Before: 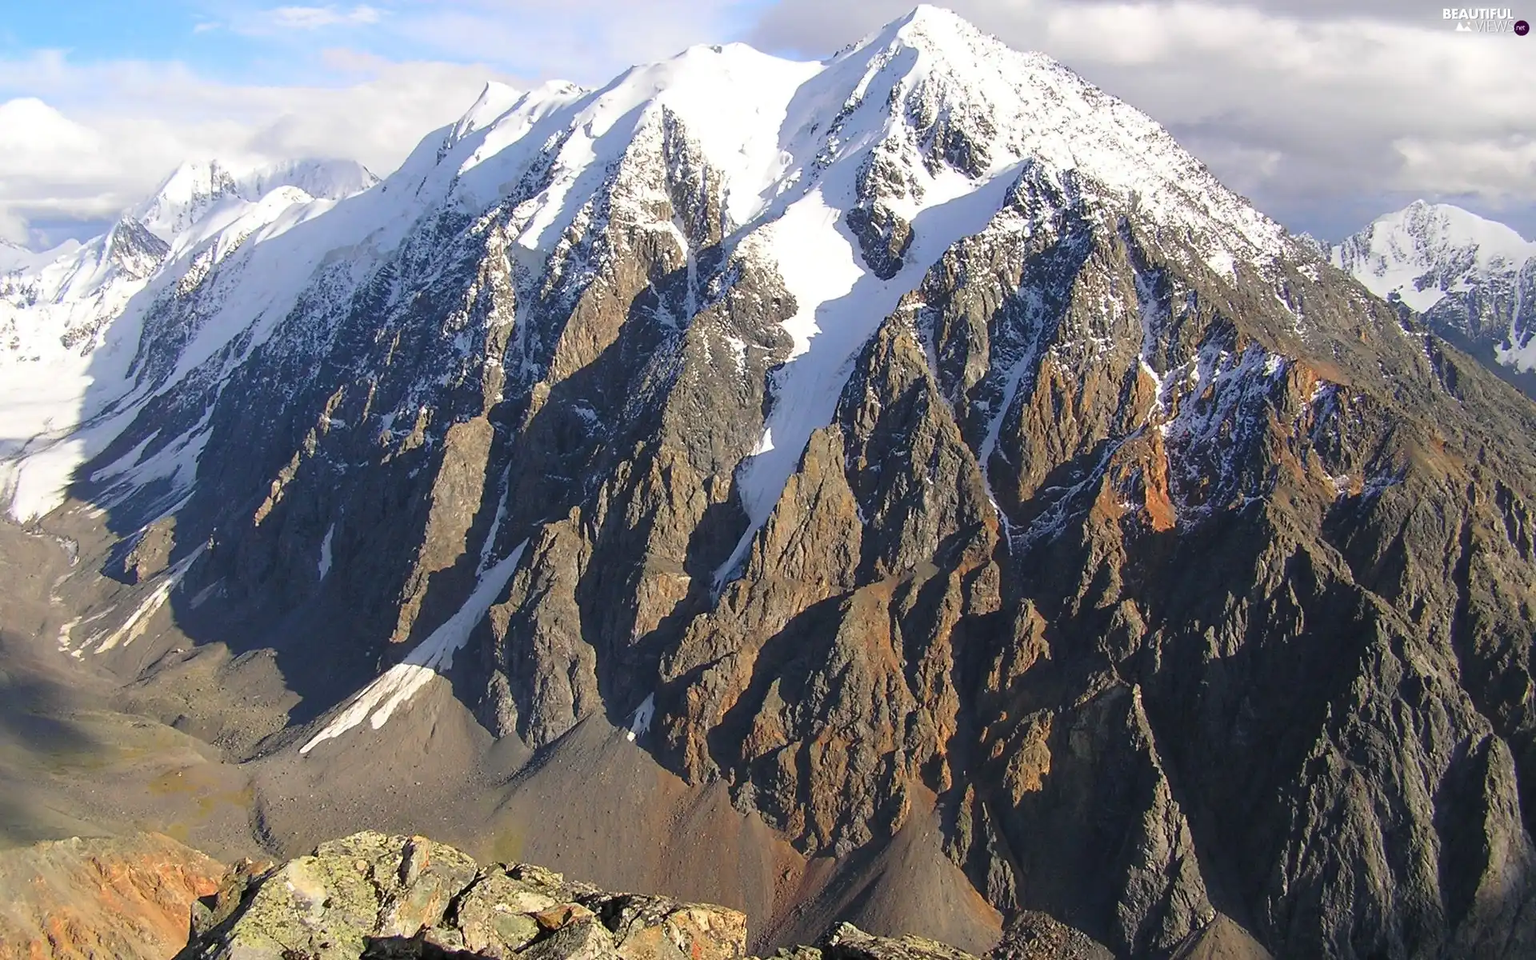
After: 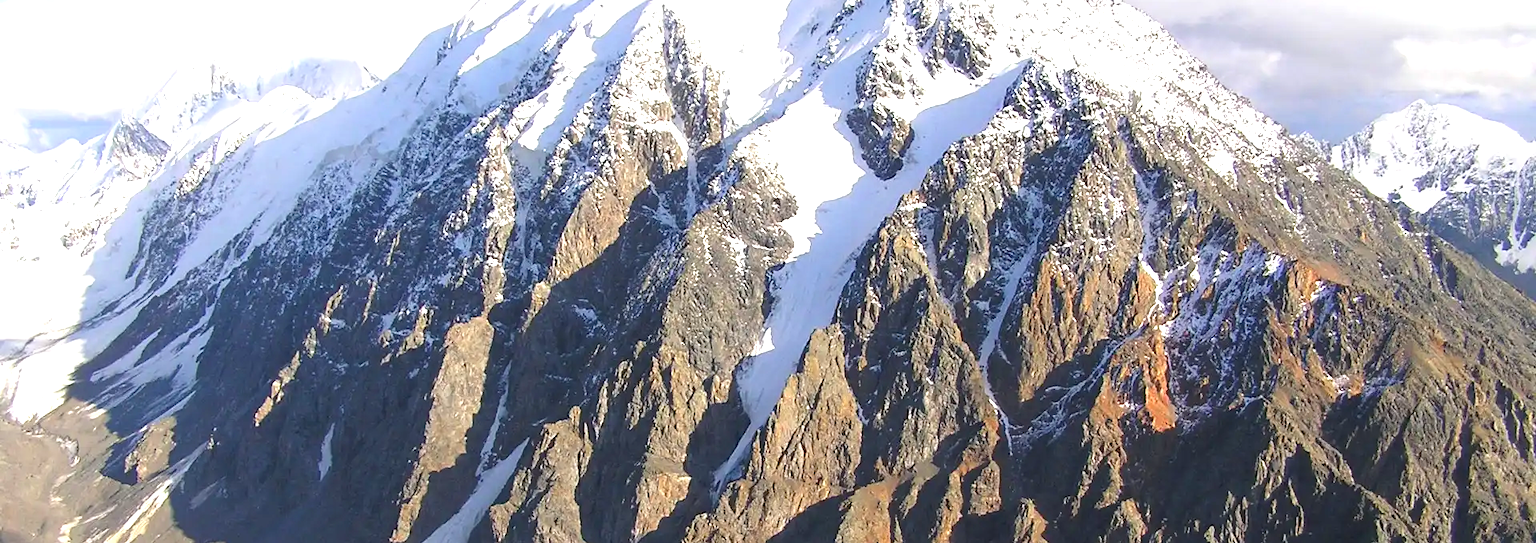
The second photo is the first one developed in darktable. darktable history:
crop and rotate: top 10.494%, bottom 32.841%
exposure: exposure 0.743 EV, compensate highlight preservation false
